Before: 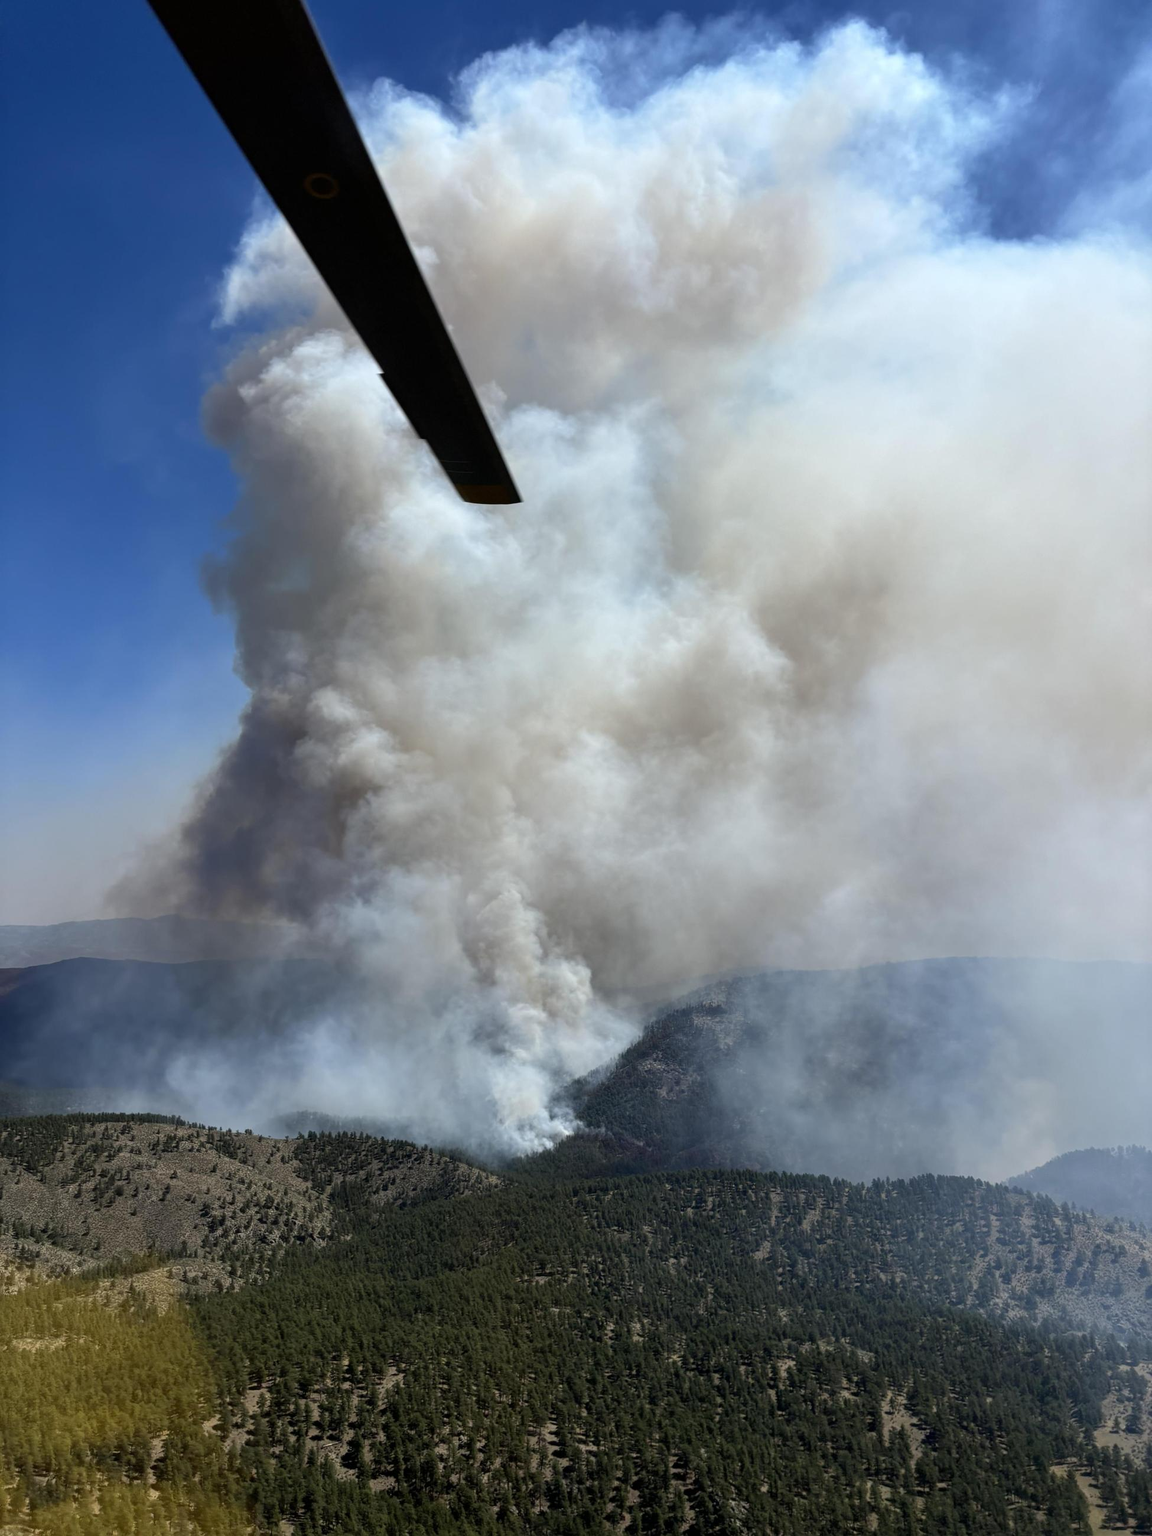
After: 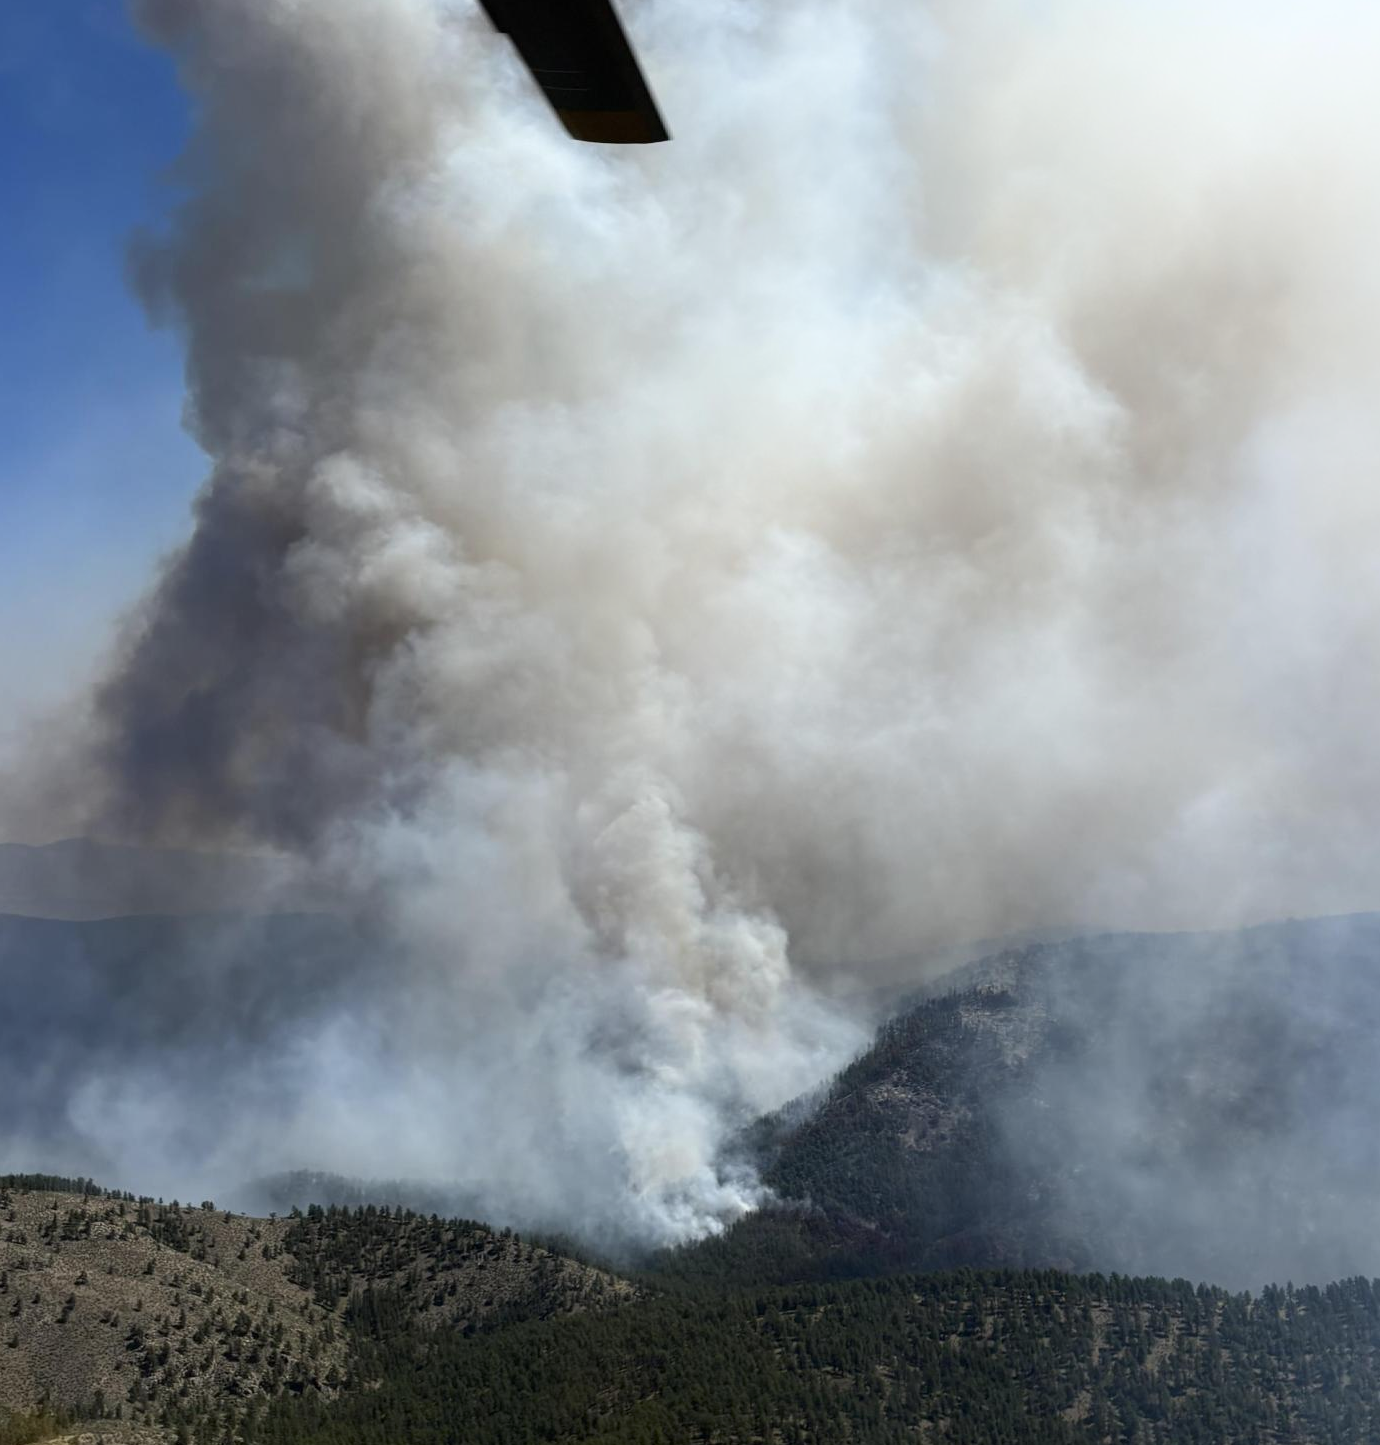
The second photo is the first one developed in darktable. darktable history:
contrast brightness saturation: saturation -0.06
crop: left 10.937%, top 27.326%, right 18.278%, bottom 17.06%
shadows and highlights: shadows -40.31, highlights 64.67, soften with gaussian
